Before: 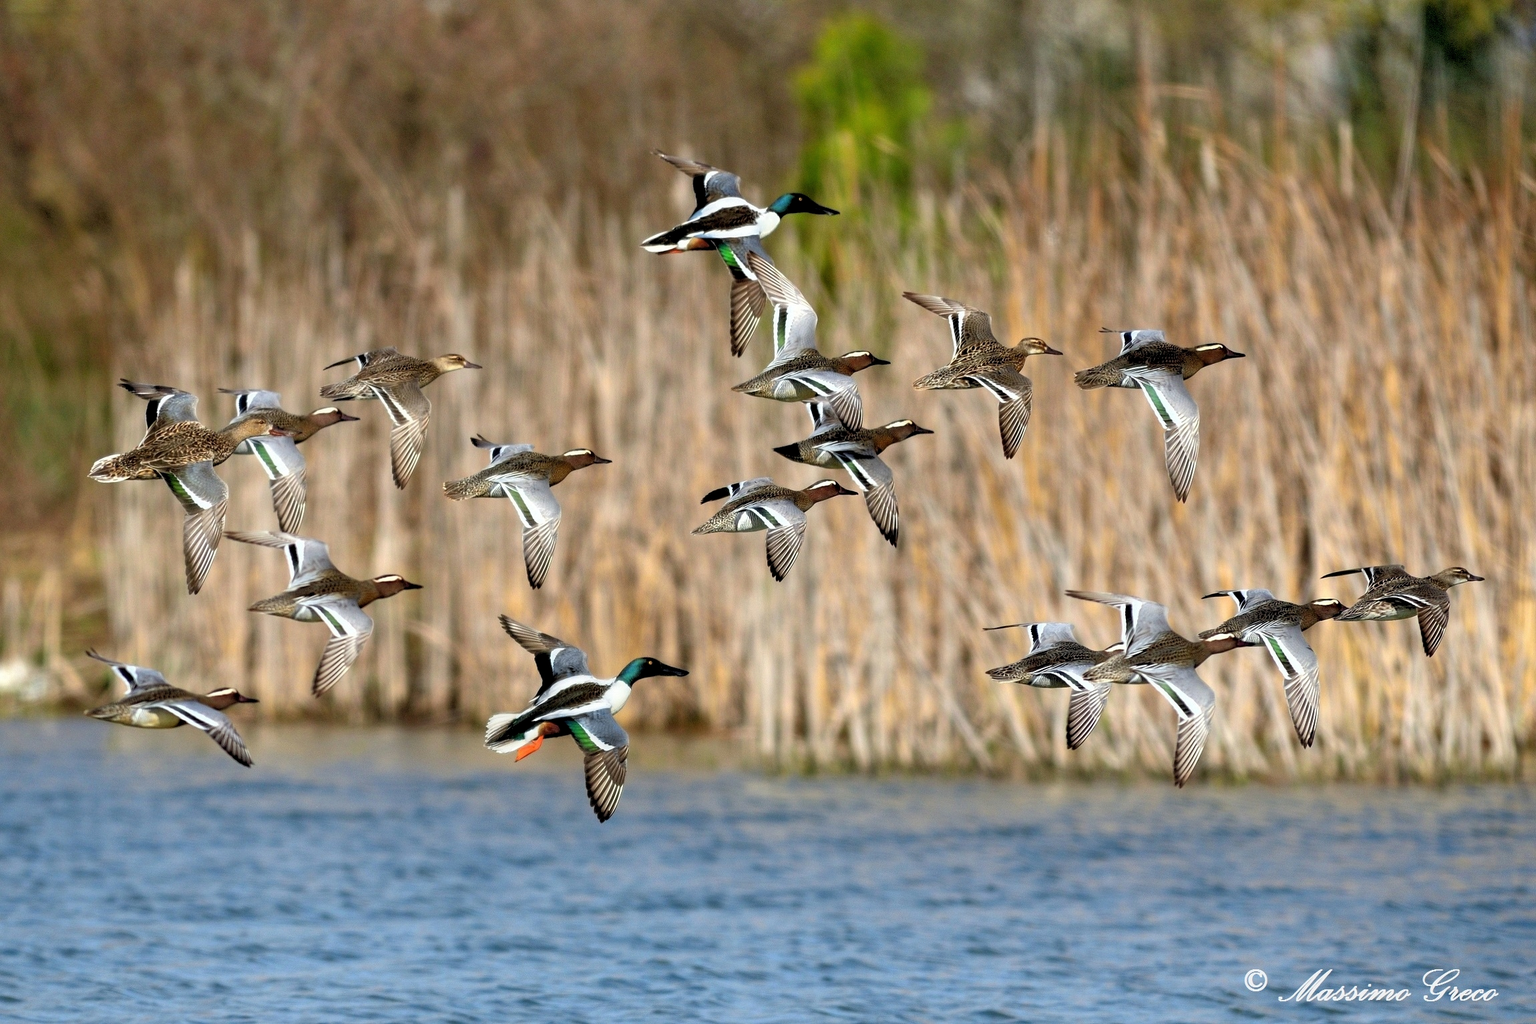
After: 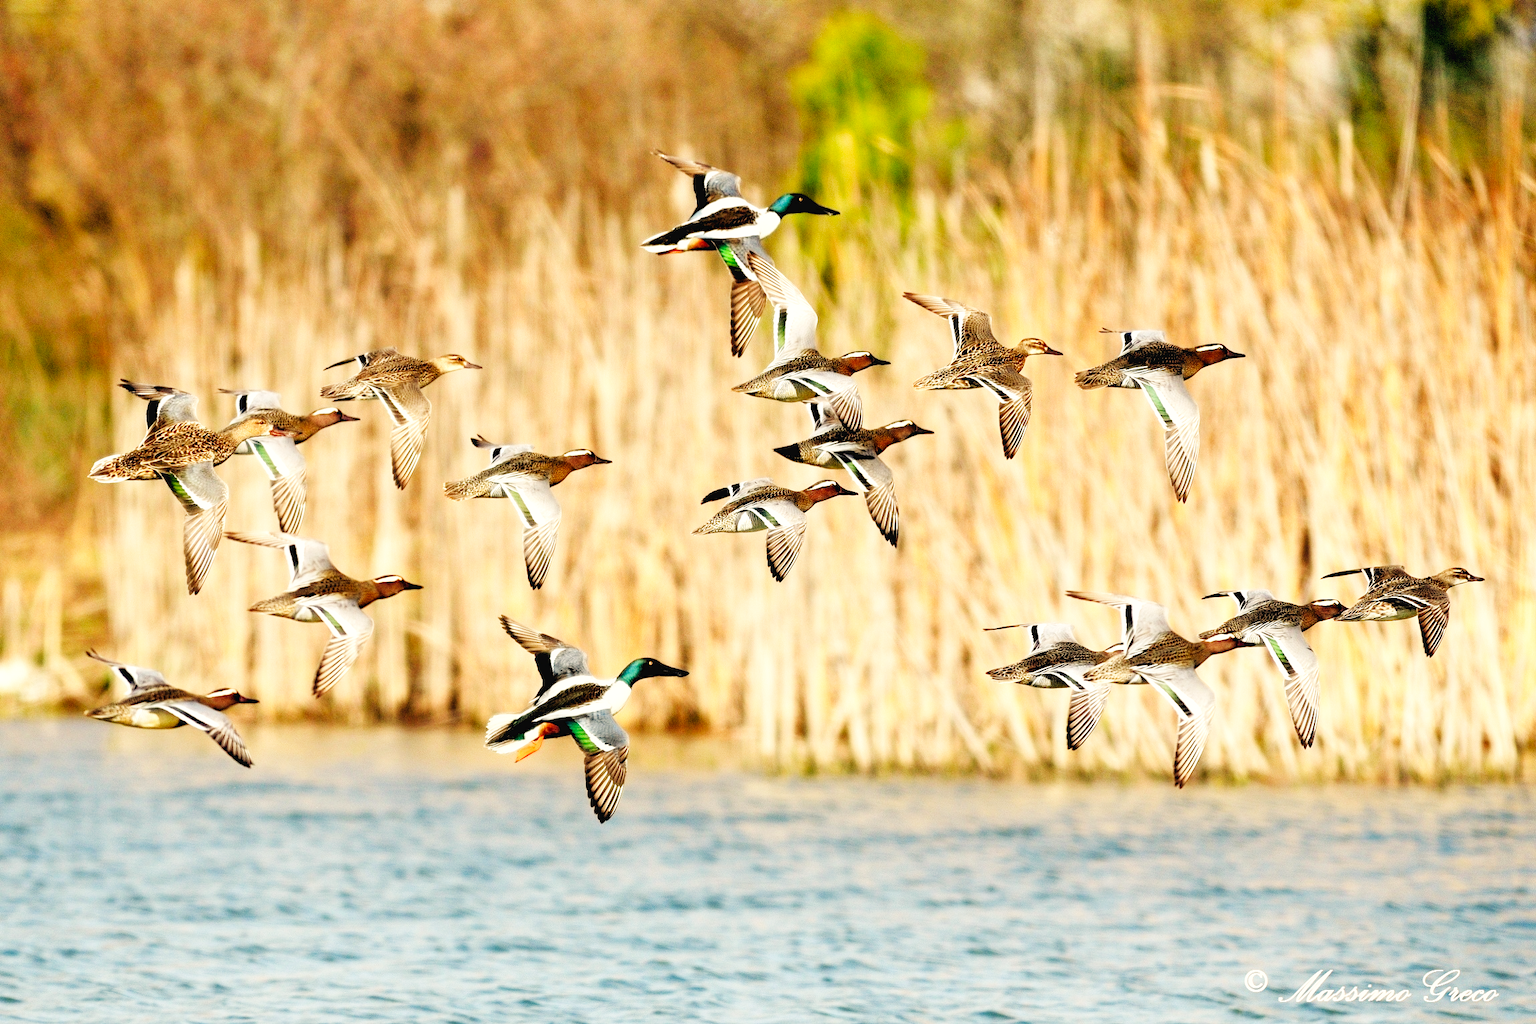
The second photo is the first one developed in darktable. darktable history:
white balance: red 1.138, green 0.996, blue 0.812
base curve: curves: ch0 [(0, 0.003) (0.001, 0.002) (0.006, 0.004) (0.02, 0.022) (0.048, 0.086) (0.094, 0.234) (0.162, 0.431) (0.258, 0.629) (0.385, 0.8) (0.548, 0.918) (0.751, 0.988) (1, 1)], preserve colors none
